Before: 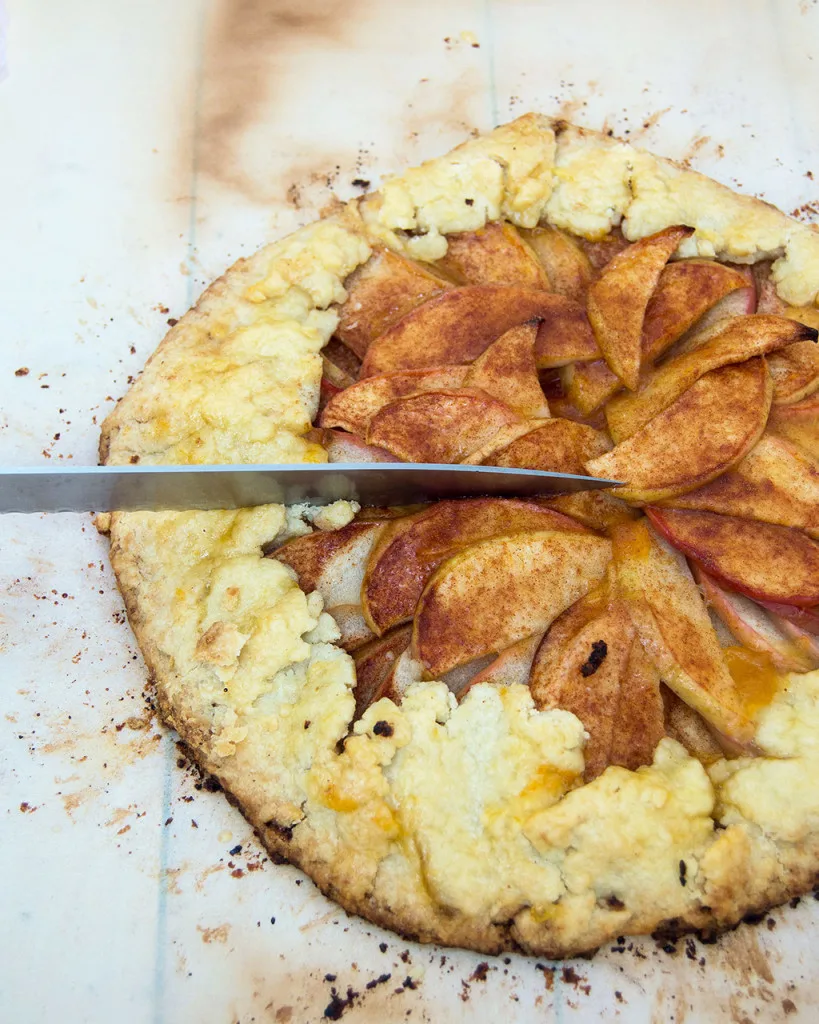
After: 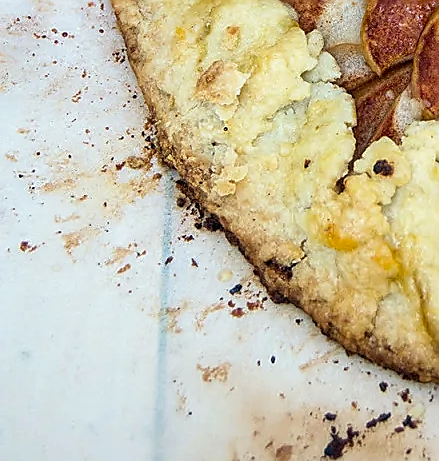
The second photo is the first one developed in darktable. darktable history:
local contrast: on, module defaults
sharpen: radius 1.421, amount 1.262, threshold 0.673
crop and rotate: top 54.792%, right 46.288%, bottom 0.138%
